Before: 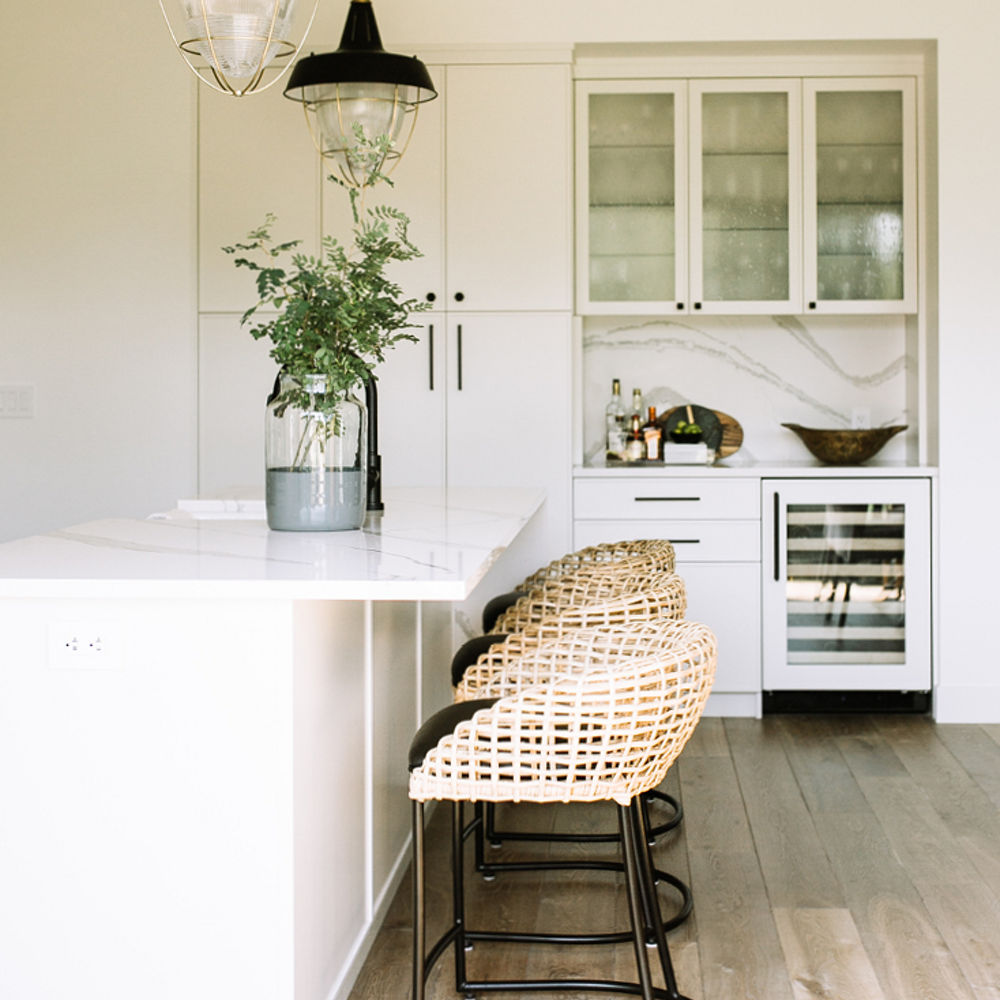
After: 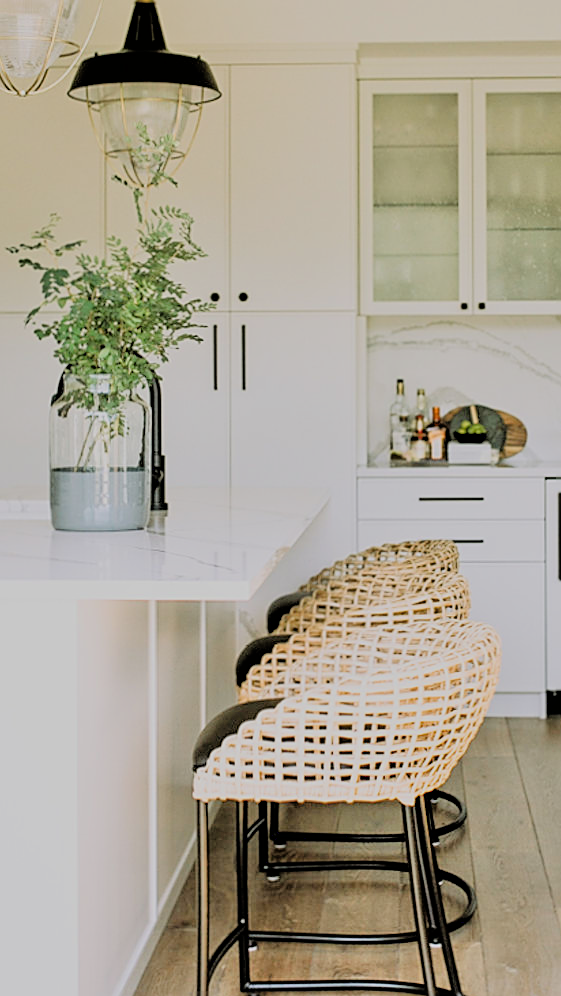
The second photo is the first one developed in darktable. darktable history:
sharpen: on, module defaults
crop: left 21.674%, right 22.086%
tone equalizer: -7 EV 0.15 EV, -6 EV 0.6 EV, -5 EV 1.15 EV, -4 EV 1.33 EV, -3 EV 1.15 EV, -2 EV 0.6 EV, -1 EV 0.15 EV, mask exposure compensation -0.5 EV
filmic rgb: black relative exposure -6.15 EV, white relative exposure 6.96 EV, hardness 2.23, color science v6 (2022)
